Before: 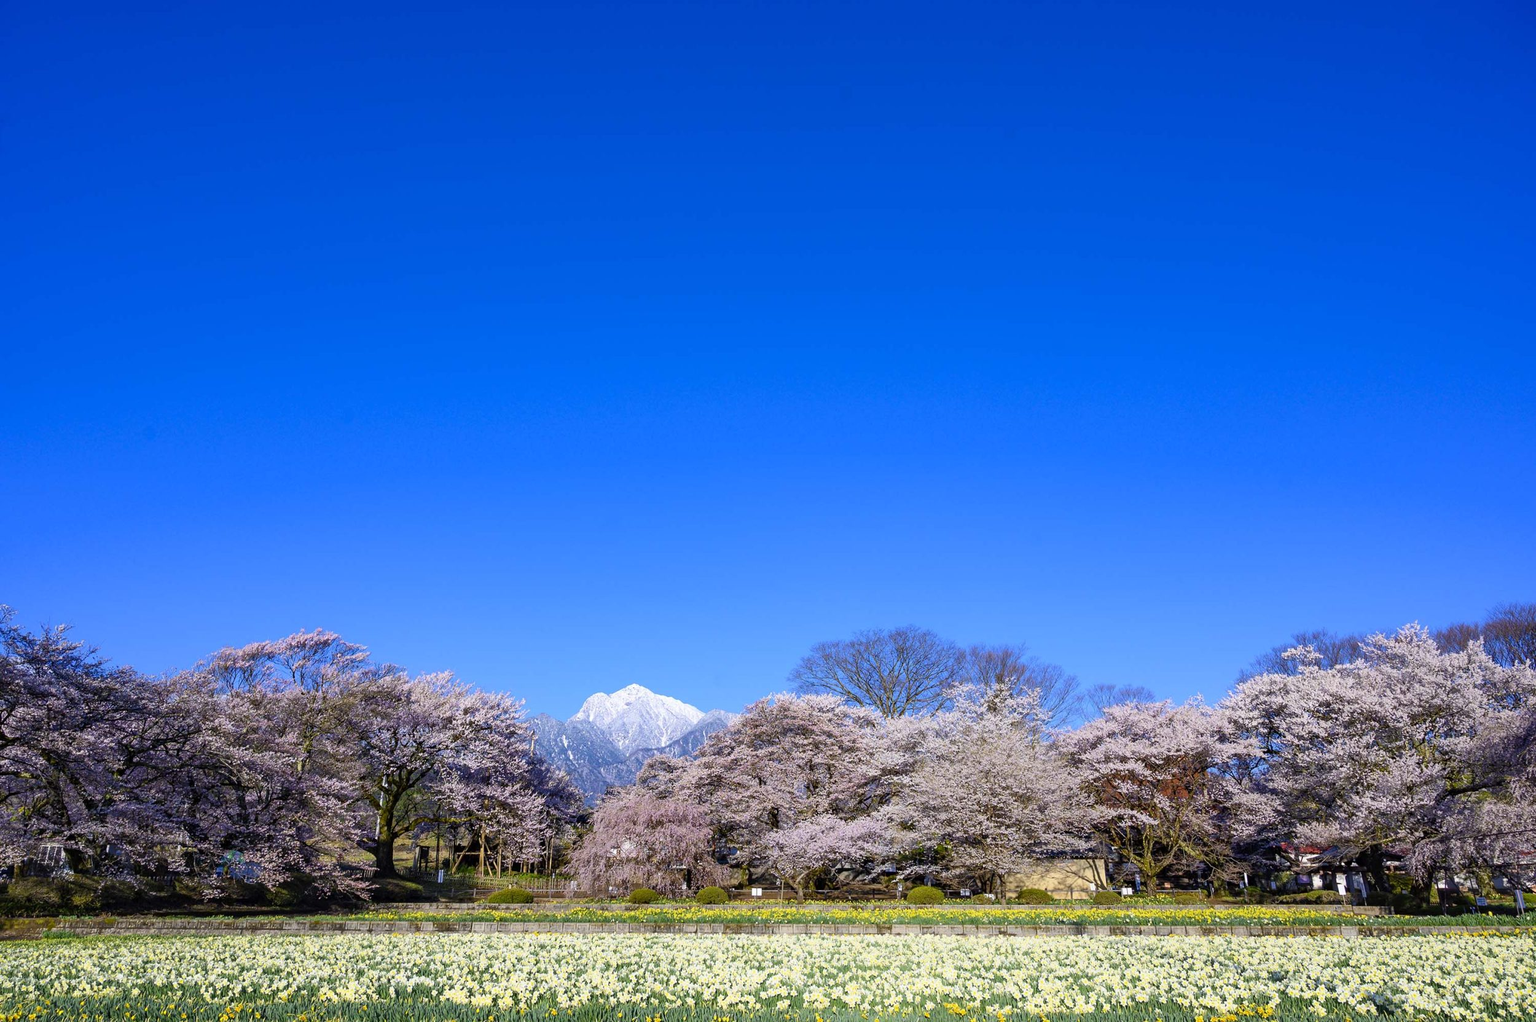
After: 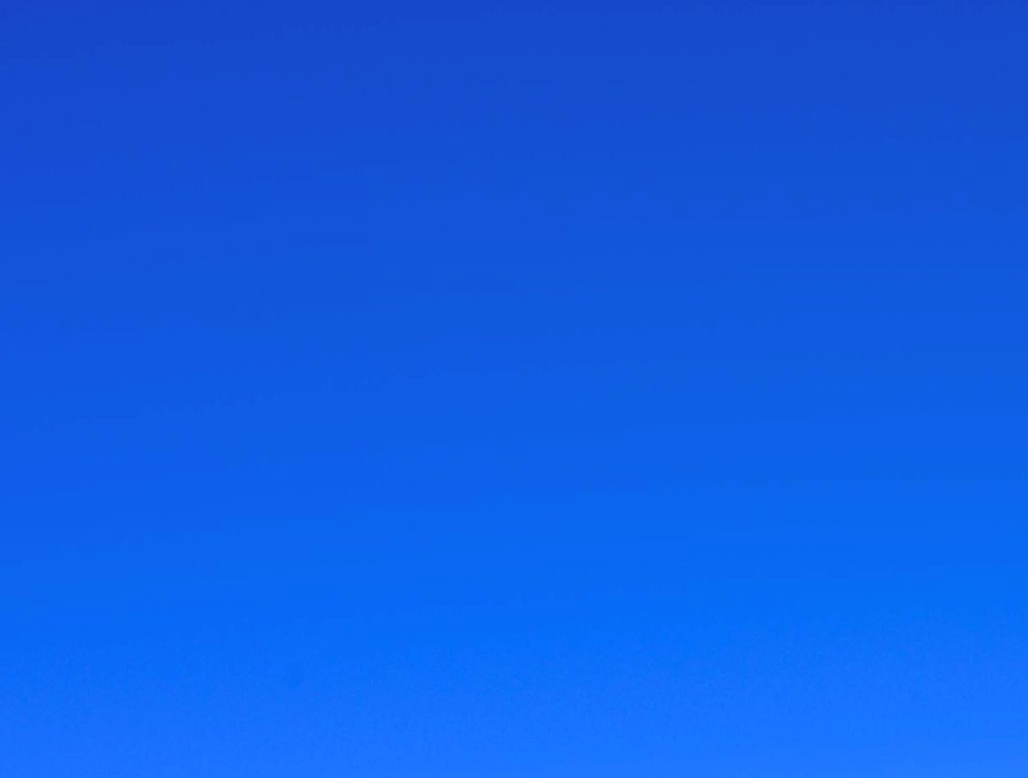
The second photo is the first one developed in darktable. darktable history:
crop and rotate: left 10.916%, top 0.079%, right 47.962%, bottom 53.08%
contrast brightness saturation: contrast -0.126
